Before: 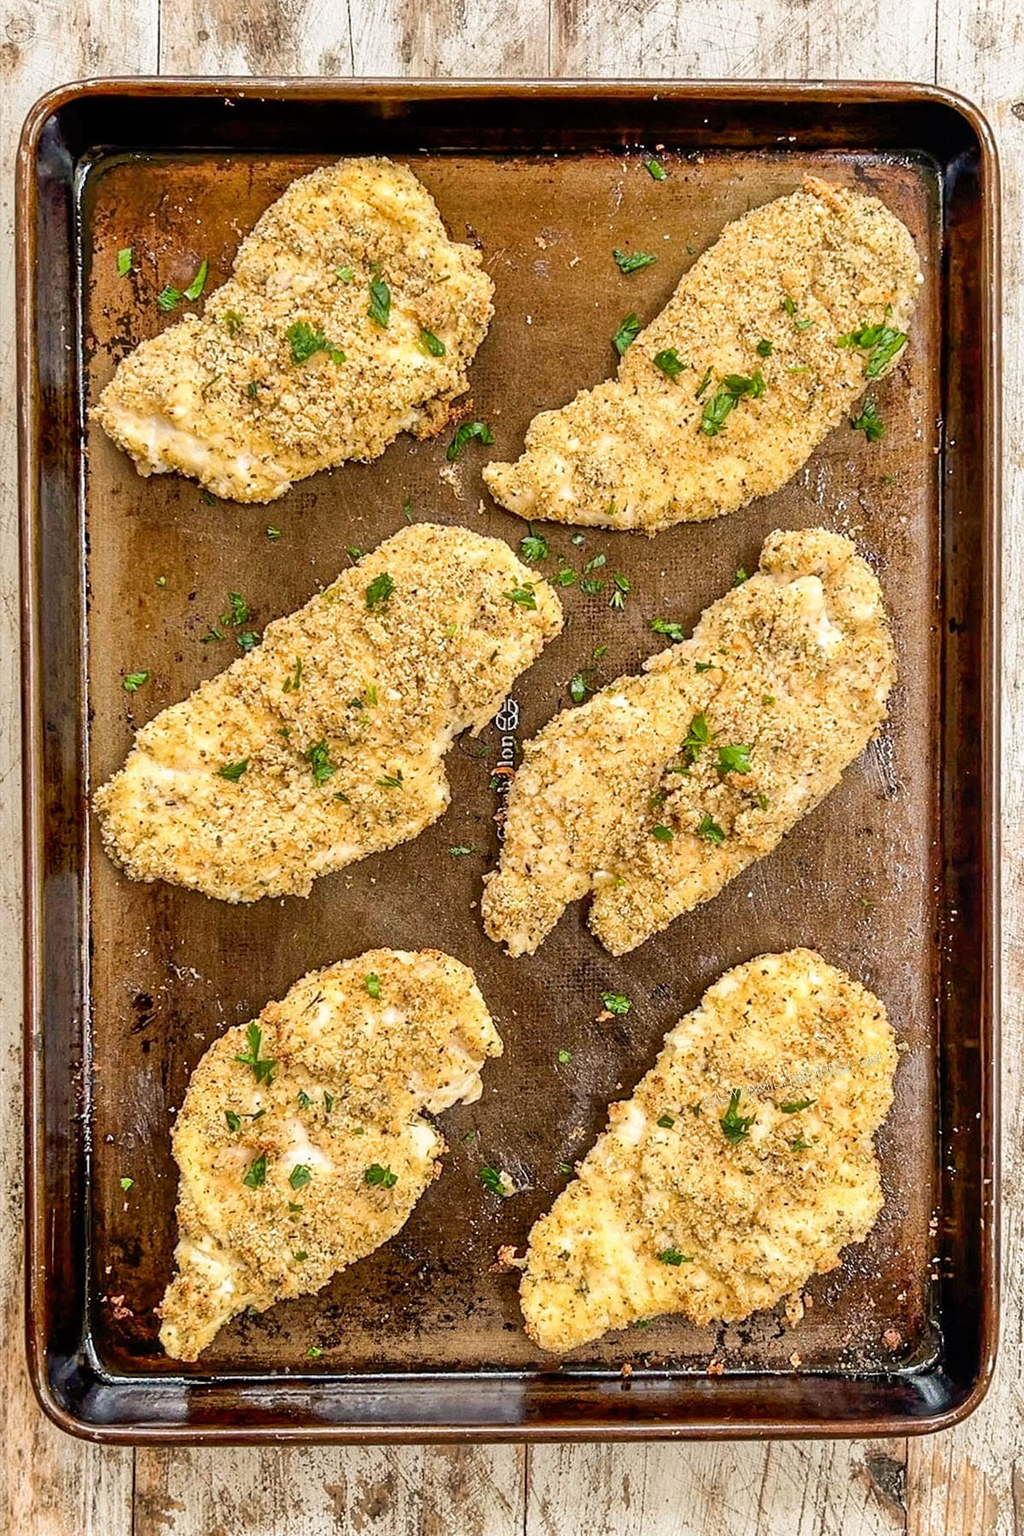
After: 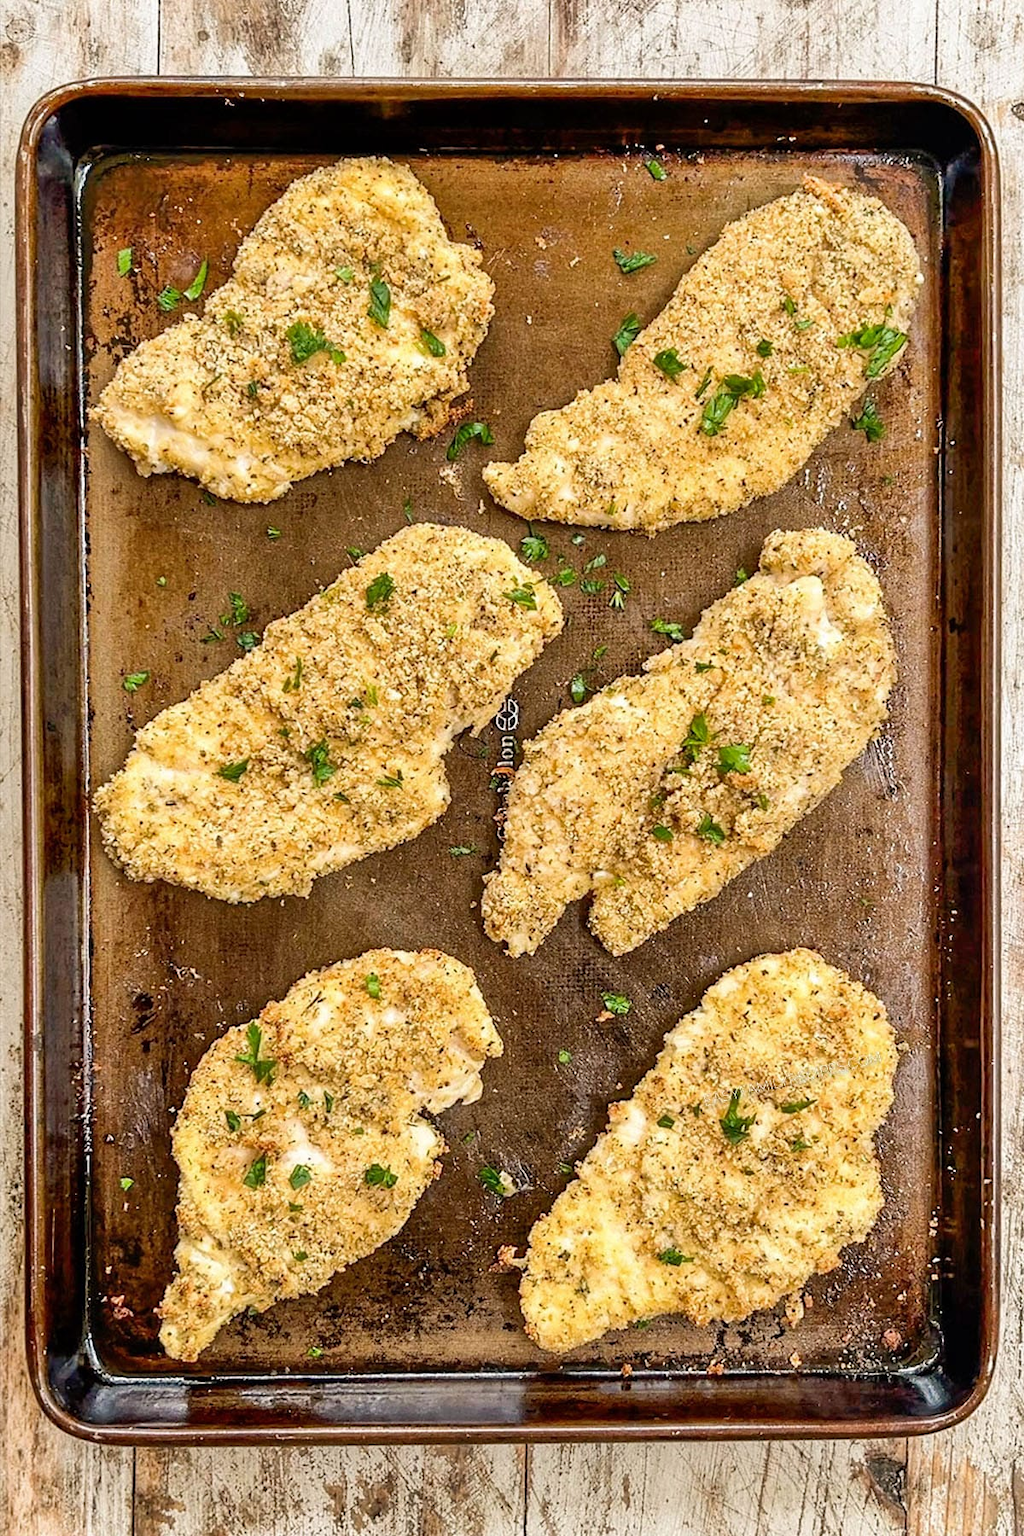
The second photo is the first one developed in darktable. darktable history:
shadows and highlights: shadows 52.18, highlights -28.55, soften with gaussian
